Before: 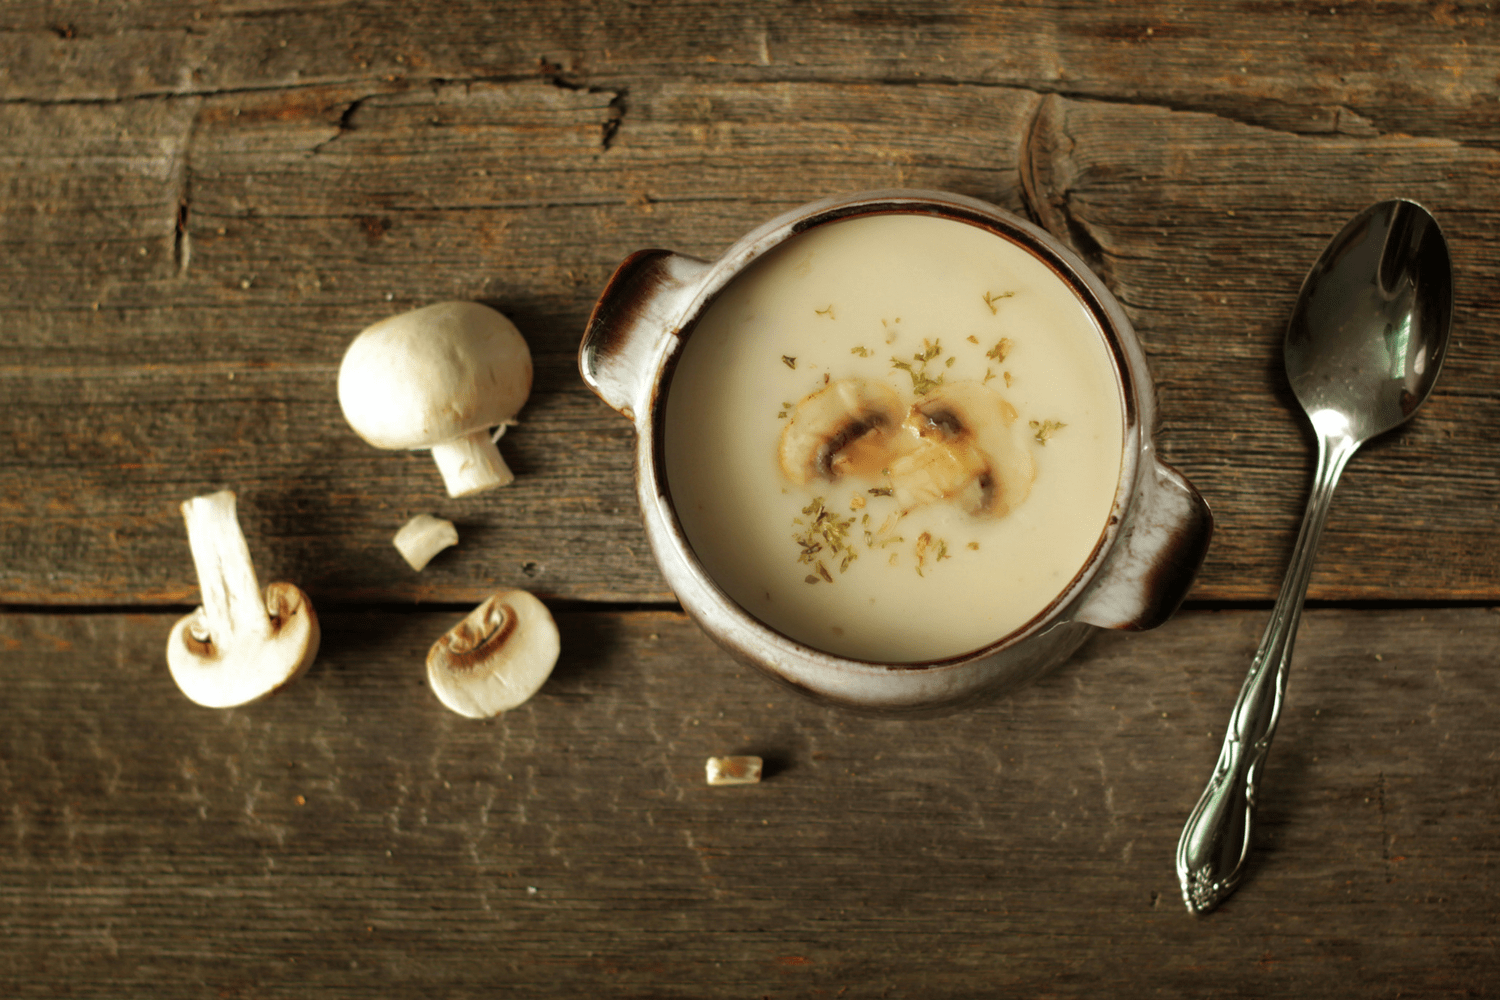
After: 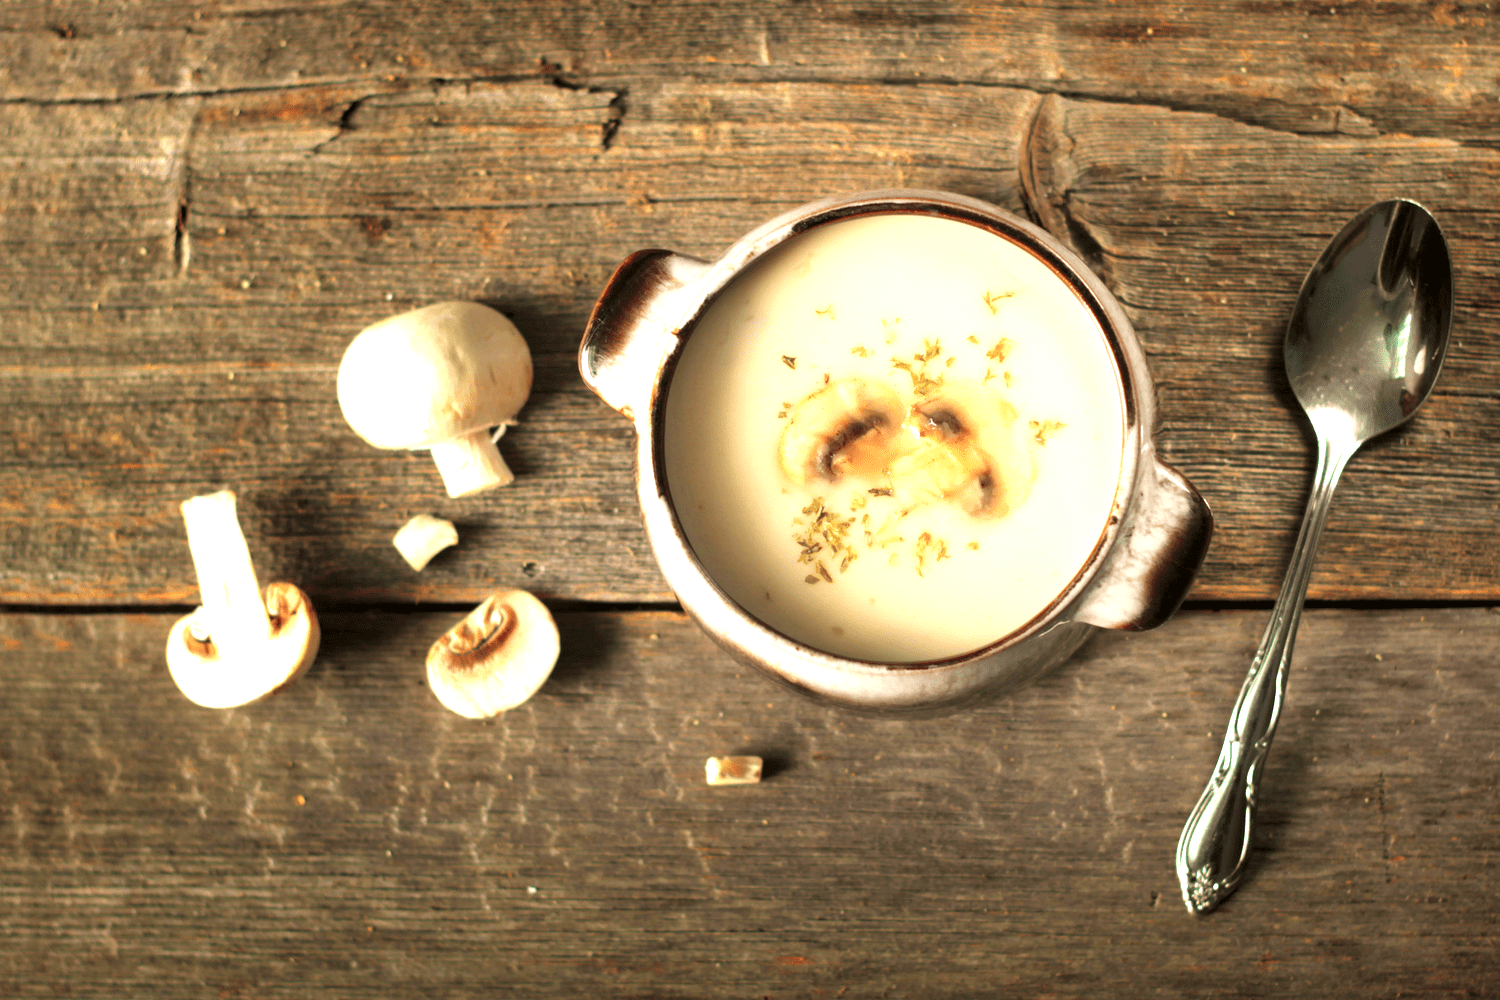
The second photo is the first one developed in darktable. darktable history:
exposure: black level correction 0.001, exposure 1.398 EV, compensate exposure bias true, compensate highlight preservation false
color balance rgb: shadows lift › chroma 1.41%, shadows lift › hue 260°, power › chroma 0.5%, power › hue 260°, highlights gain › chroma 1%, highlights gain › hue 27°, saturation formula JzAzBz (2021)
